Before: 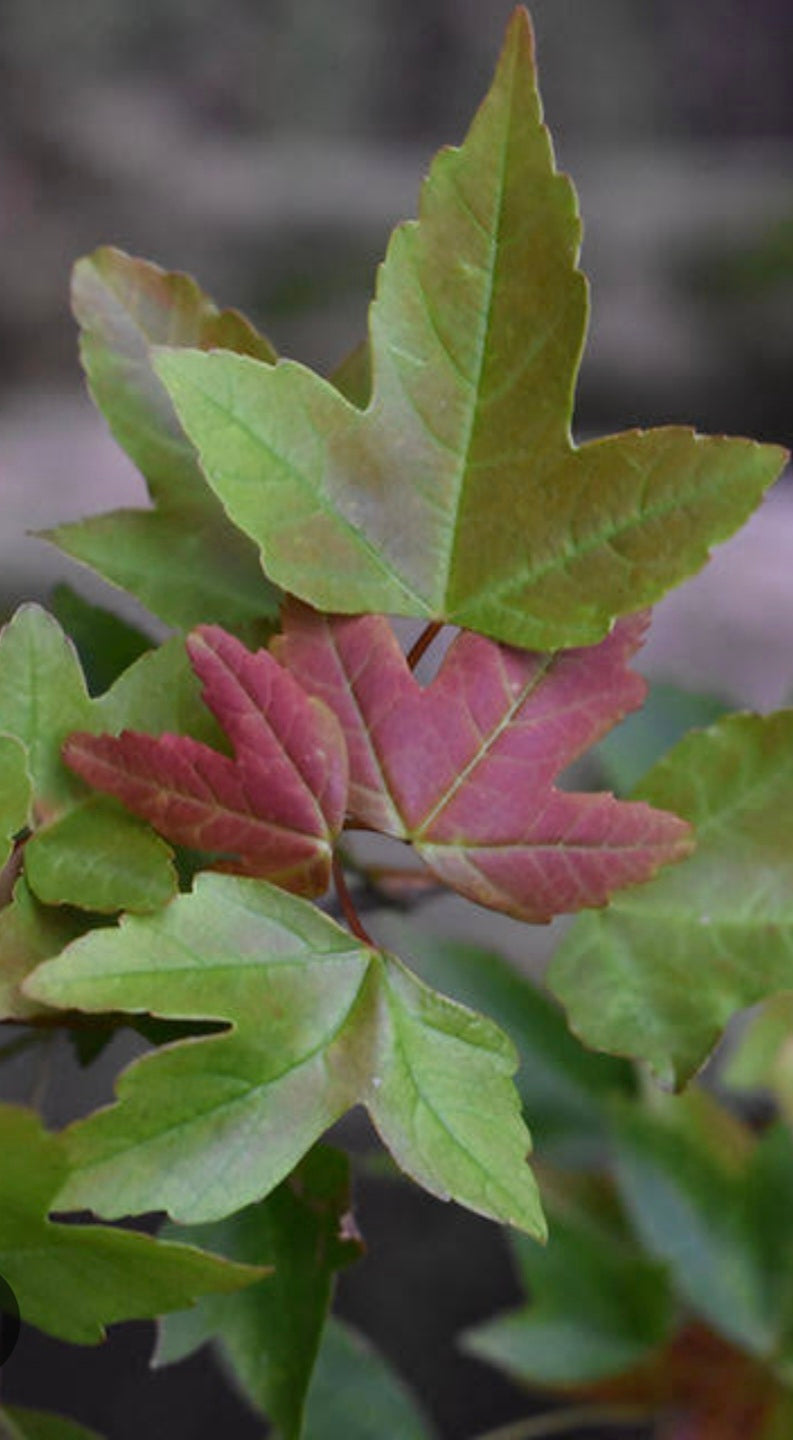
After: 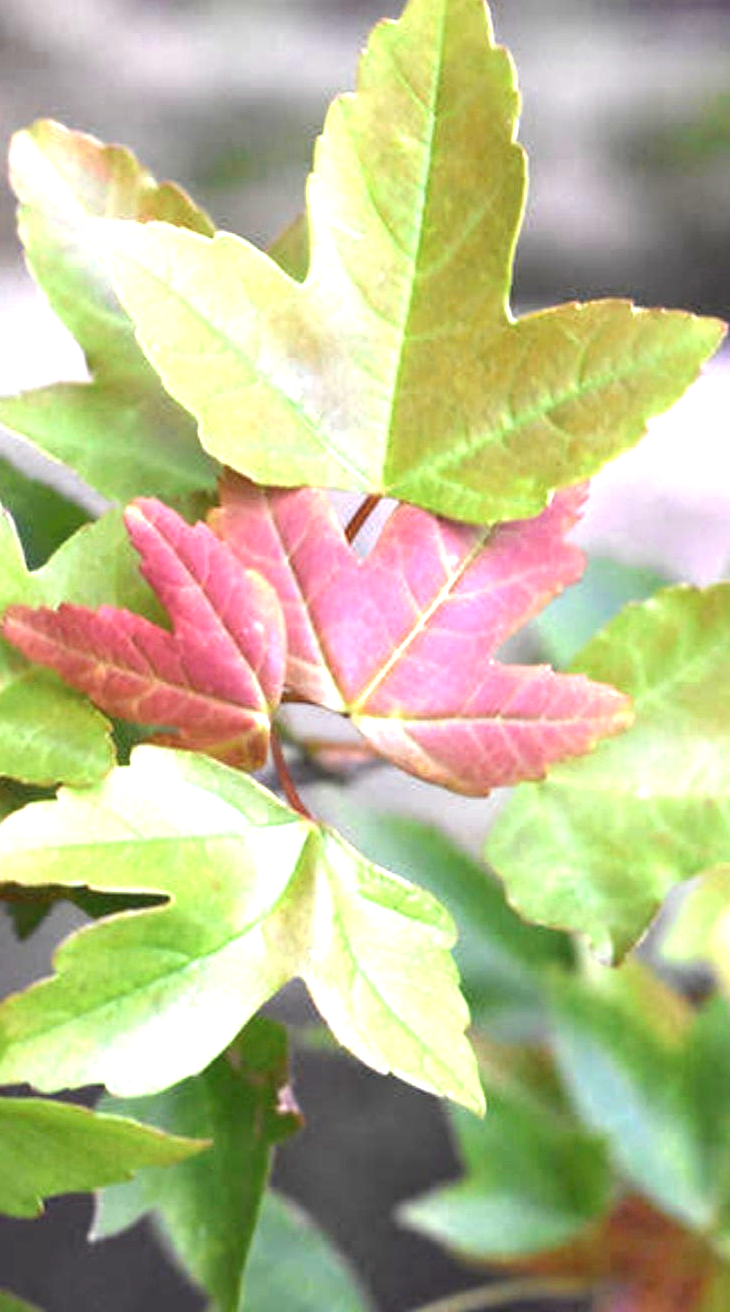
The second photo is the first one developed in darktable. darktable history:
tone equalizer: edges refinement/feathering 500, mask exposure compensation -1.57 EV, preserve details no
contrast brightness saturation: saturation -0.065
crop and rotate: left 7.925%, top 8.877%
exposure: black level correction 0, exposure 2.164 EV, compensate highlight preservation false
